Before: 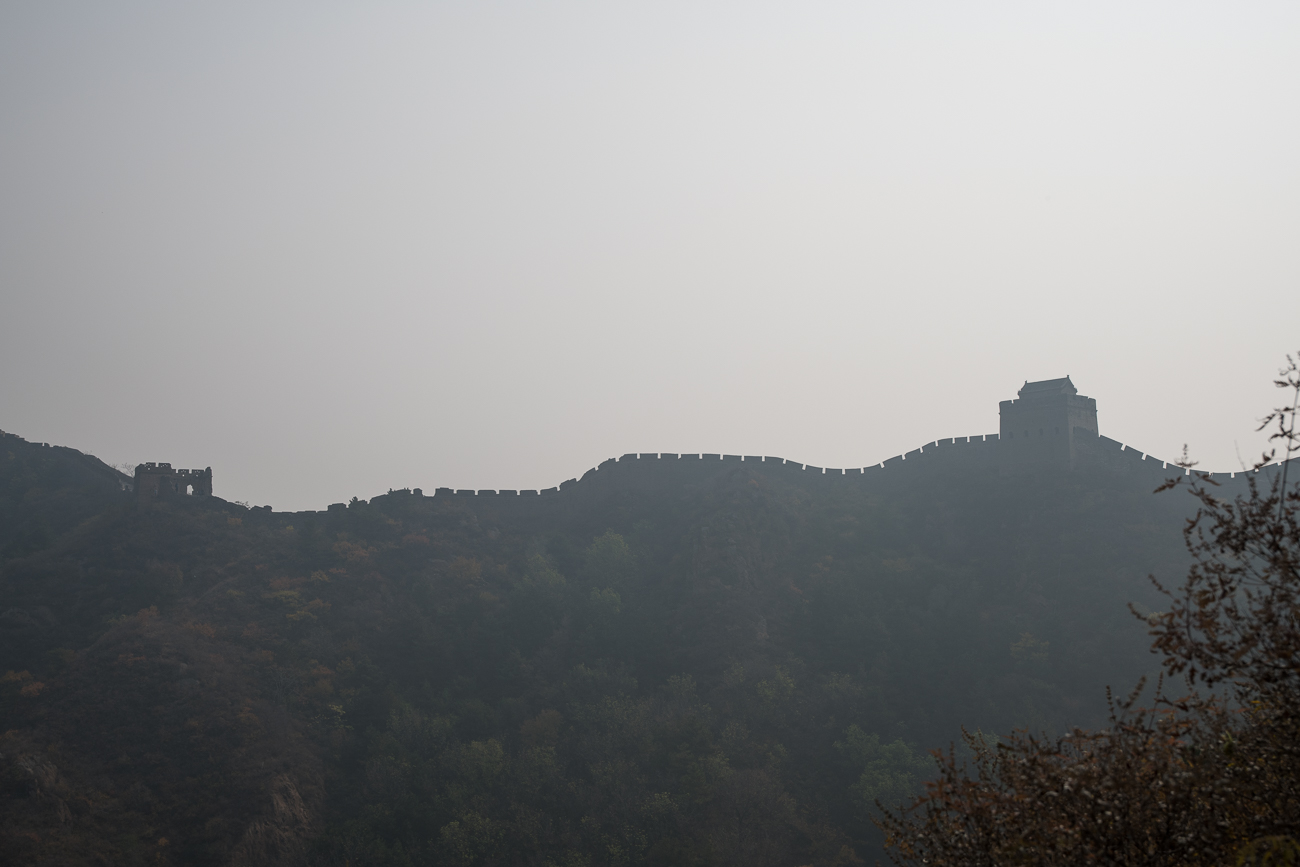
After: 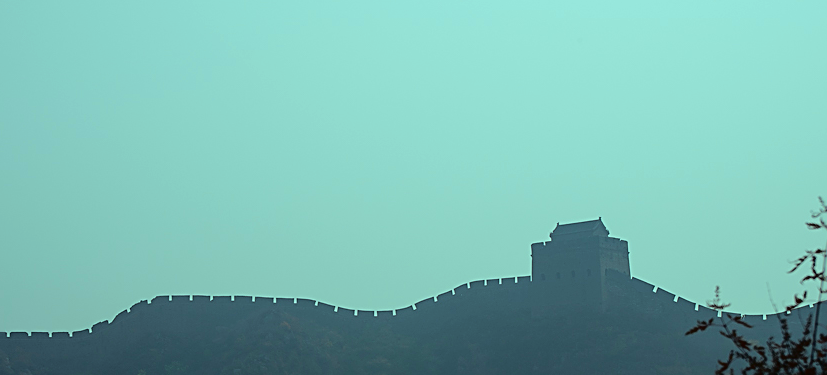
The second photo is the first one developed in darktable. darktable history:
color balance: mode lift, gamma, gain (sRGB), lift [0.997, 0.979, 1.021, 1.011], gamma [1, 1.084, 0.916, 0.998], gain [1, 0.87, 1.13, 1.101], contrast 4.55%, contrast fulcrum 38.24%, output saturation 104.09%
exposure: exposure -0.242 EV, compensate highlight preservation false
color balance rgb: perceptual saturation grading › global saturation 25%, global vibrance 20%
tone curve: curves: ch0 [(0, 0.013) (0.181, 0.074) (0.337, 0.304) (0.498, 0.485) (0.78, 0.742) (0.993, 0.954)]; ch1 [(0, 0) (0.294, 0.184) (0.359, 0.34) (0.362, 0.35) (0.43, 0.41) (0.469, 0.463) (0.495, 0.502) (0.54, 0.563) (0.612, 0.641) (1, 1)]; ch2 [(0, 0) (0.44, 0.437) (0.495, 0.502) (0.524, 0.534) (0.557, 0.56) (0.634, 0.654) (0.728, 0.722) (1, 1)], color space Lab, independent channels, preserve colors none
sharpen: on, module defaults
crop: left 36.005%, top 18.293%, right 0.31%, bottom 38.444%
